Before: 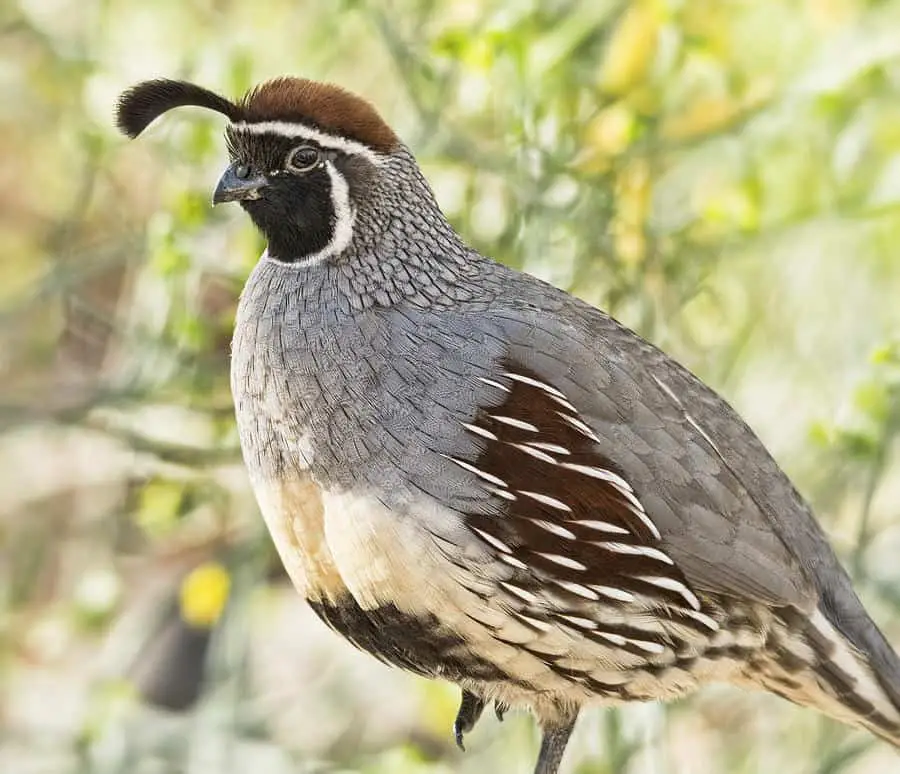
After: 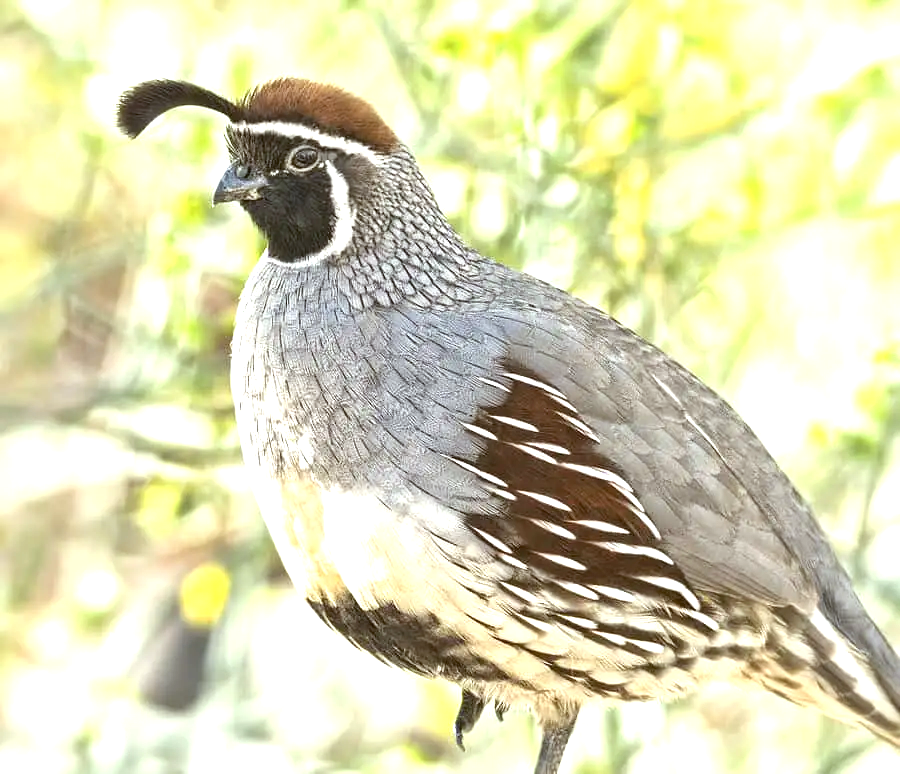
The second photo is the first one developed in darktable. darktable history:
color balance: lift [1.004, 1.002, 1.002, 0.998], gamma [1, 1.007, 1.002, 0.993], gain [1, 0.977, 1.013, 1.023], contrast -3.64%
exposure: exposure 1 EV, compensate highlight preservation false
